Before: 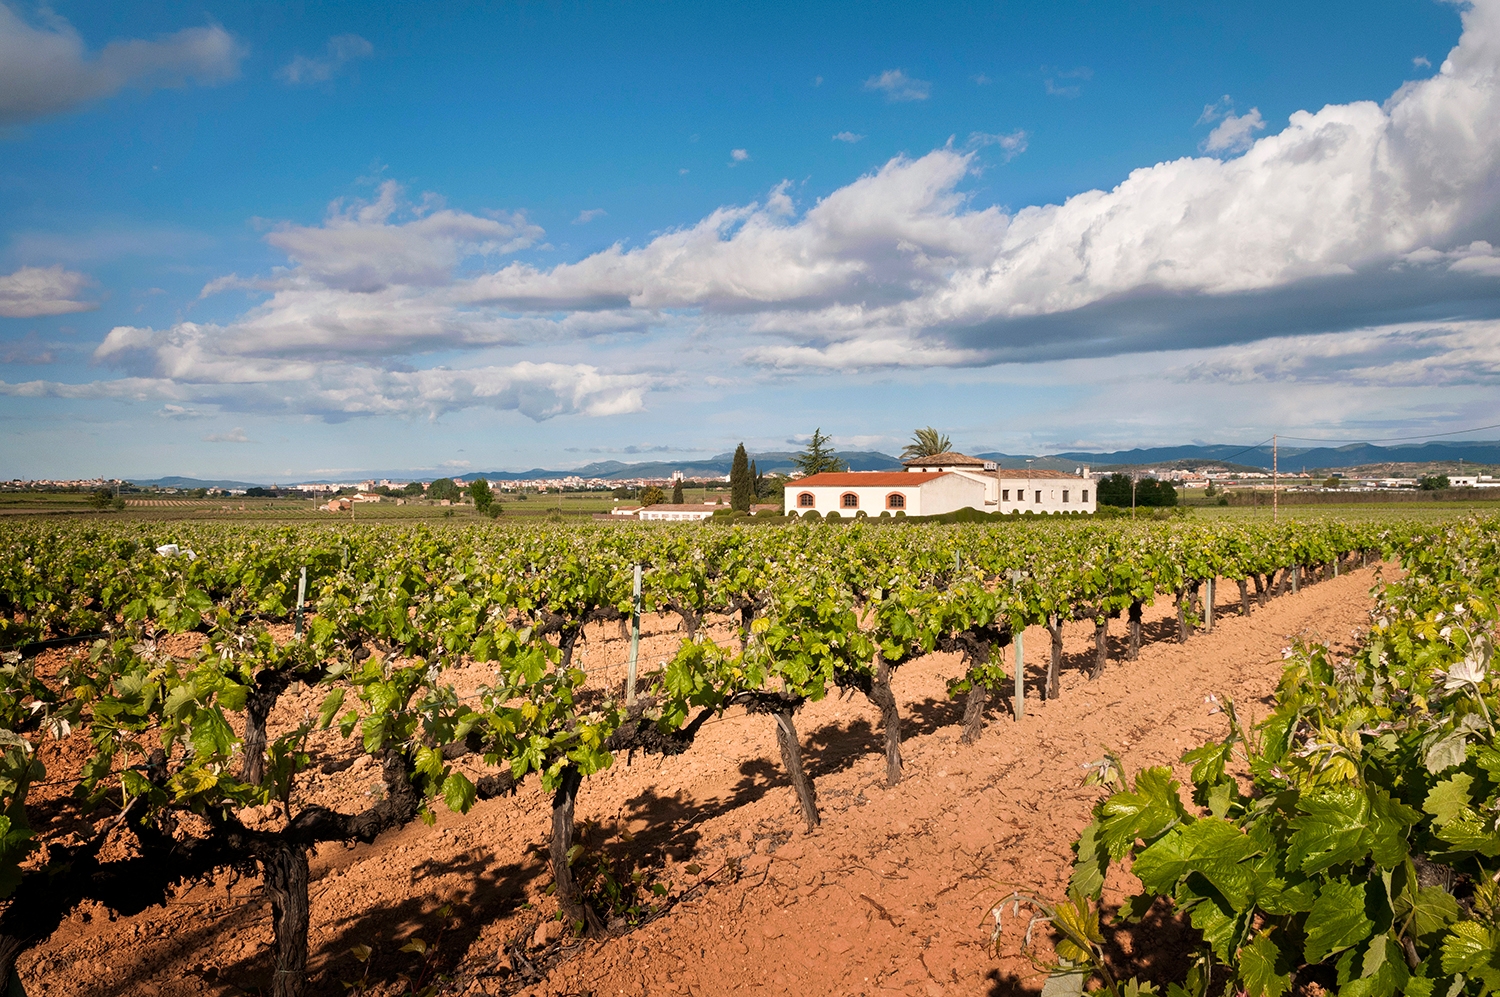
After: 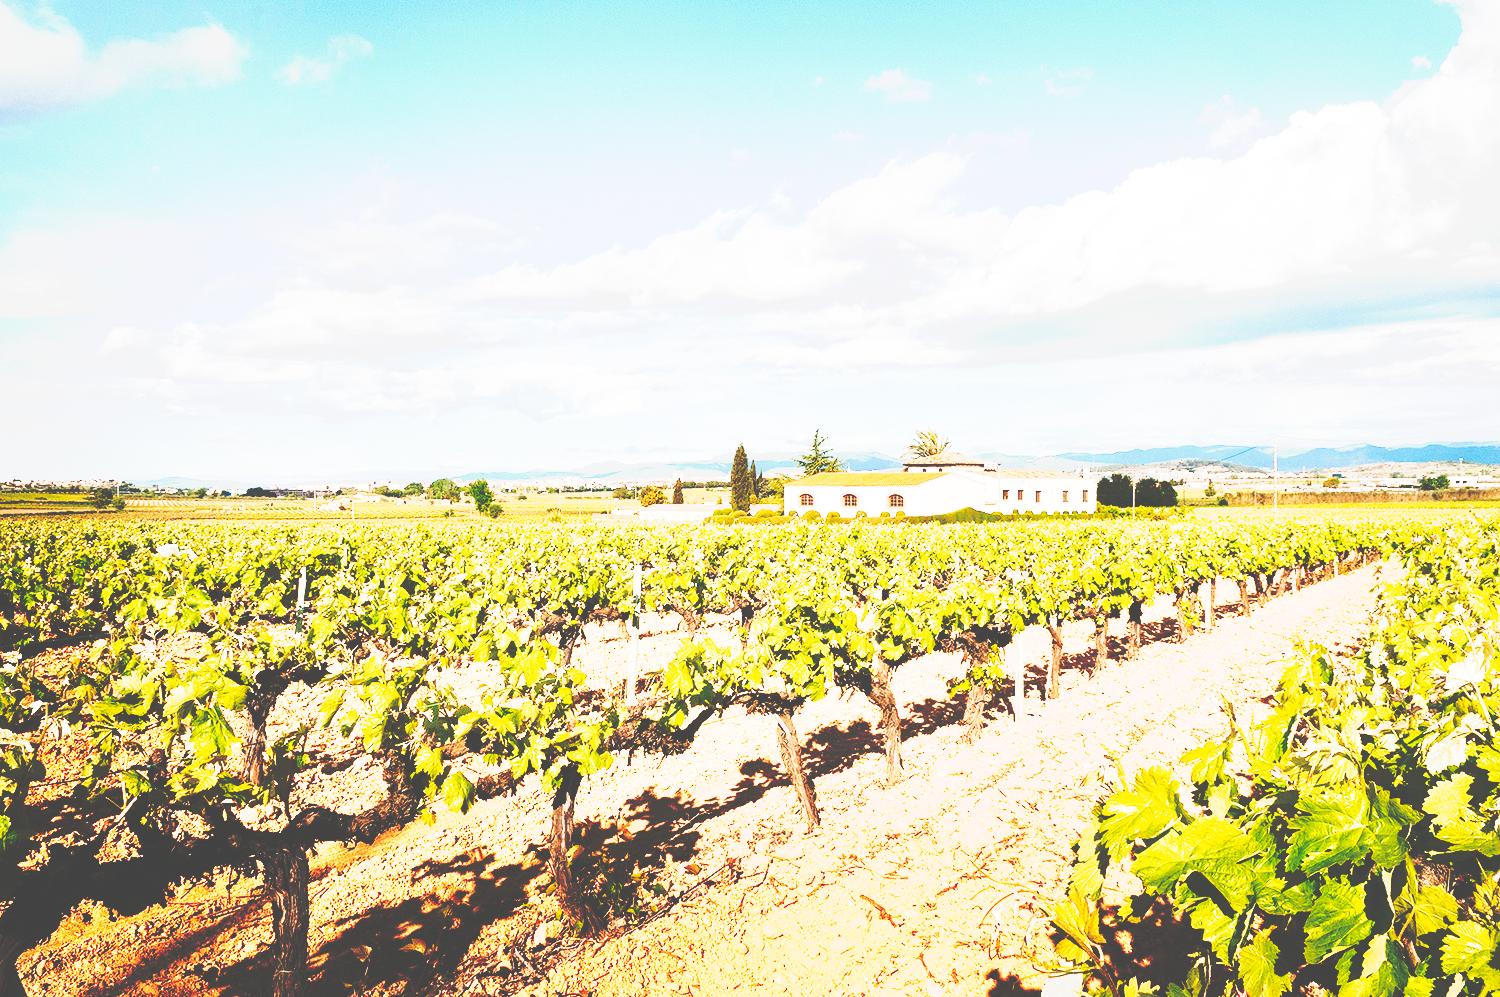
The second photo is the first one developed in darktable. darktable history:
tone curve: curves: ch0 [(0, 0) (0.003, 0.279) (0.011, 0.287) (0.025, 0.295) (0.044, 0.304) (0.069, 0.316) (0.1, 0.319) (0.136, 0.316) (0.177, 0.32) (0.224, 0.359) (0.277, 0.421) (0.335, 0.511) (0.399, 0.639) (0.468, 0.734) (0.543, 0.827) (0.623, 0.89) (0.709, 0.944) (0.801, 0.965) (0.898, 0.968) (1, 1)], preserve colors none
base curve: curves: ch0 [(0, 0) (0.007, 0.004) (0.027, 0.03) (0.046, 0.07) (0.207, 0.54) (0.442, 0.872) (0.673, 0.972) (1, 1)], preserve colors none
